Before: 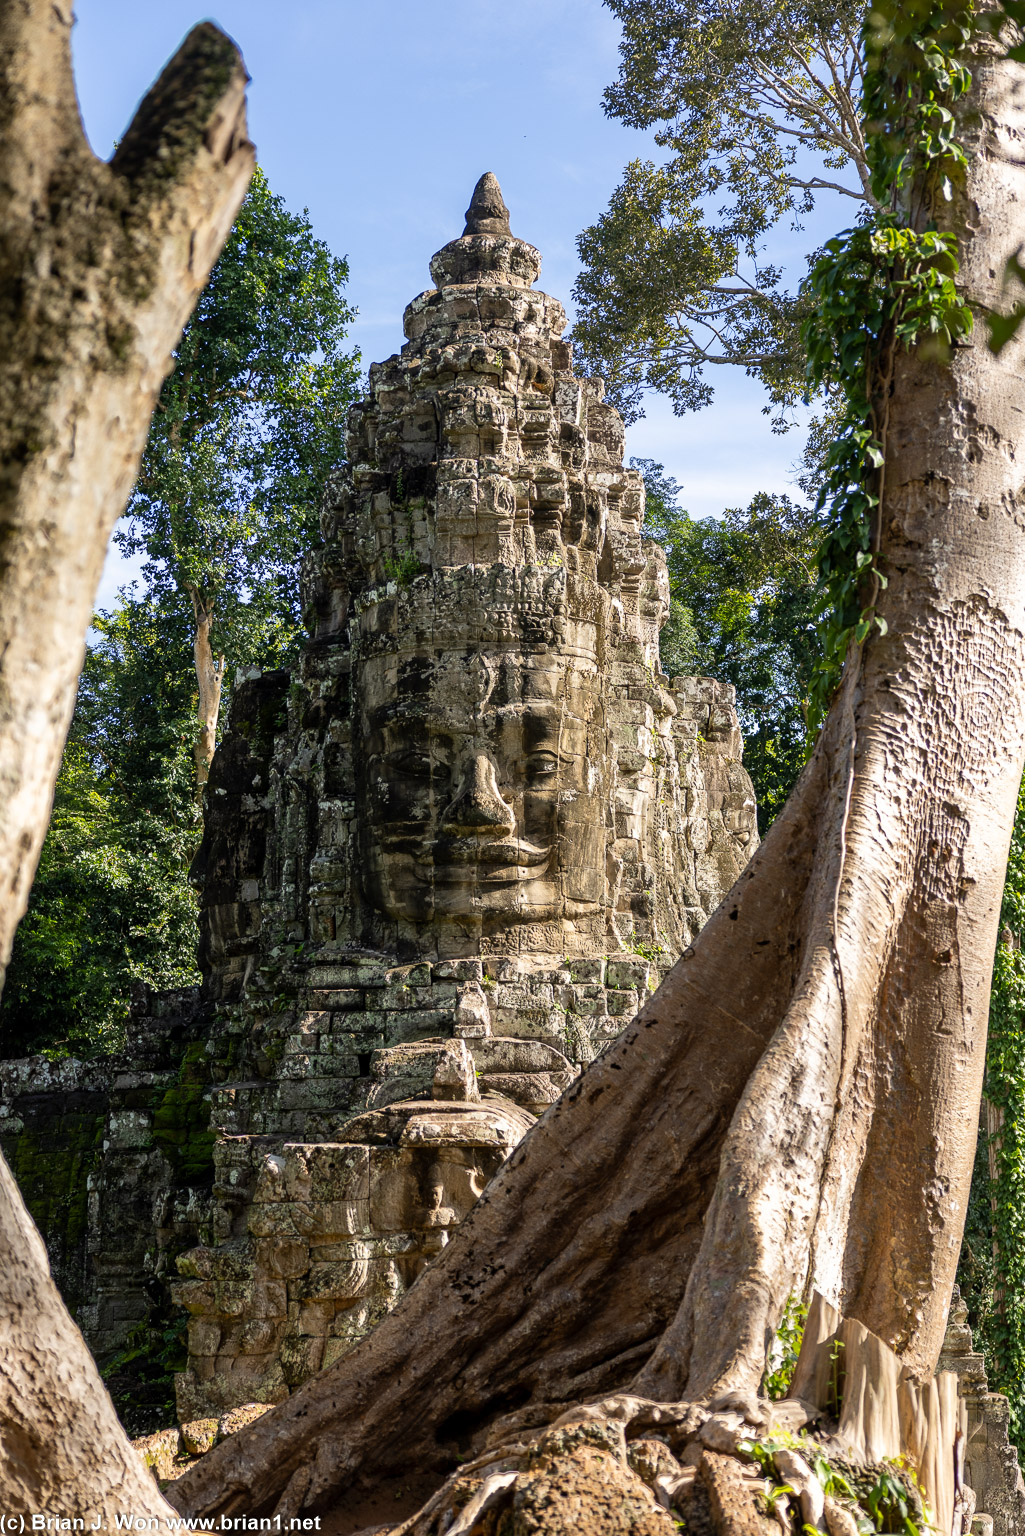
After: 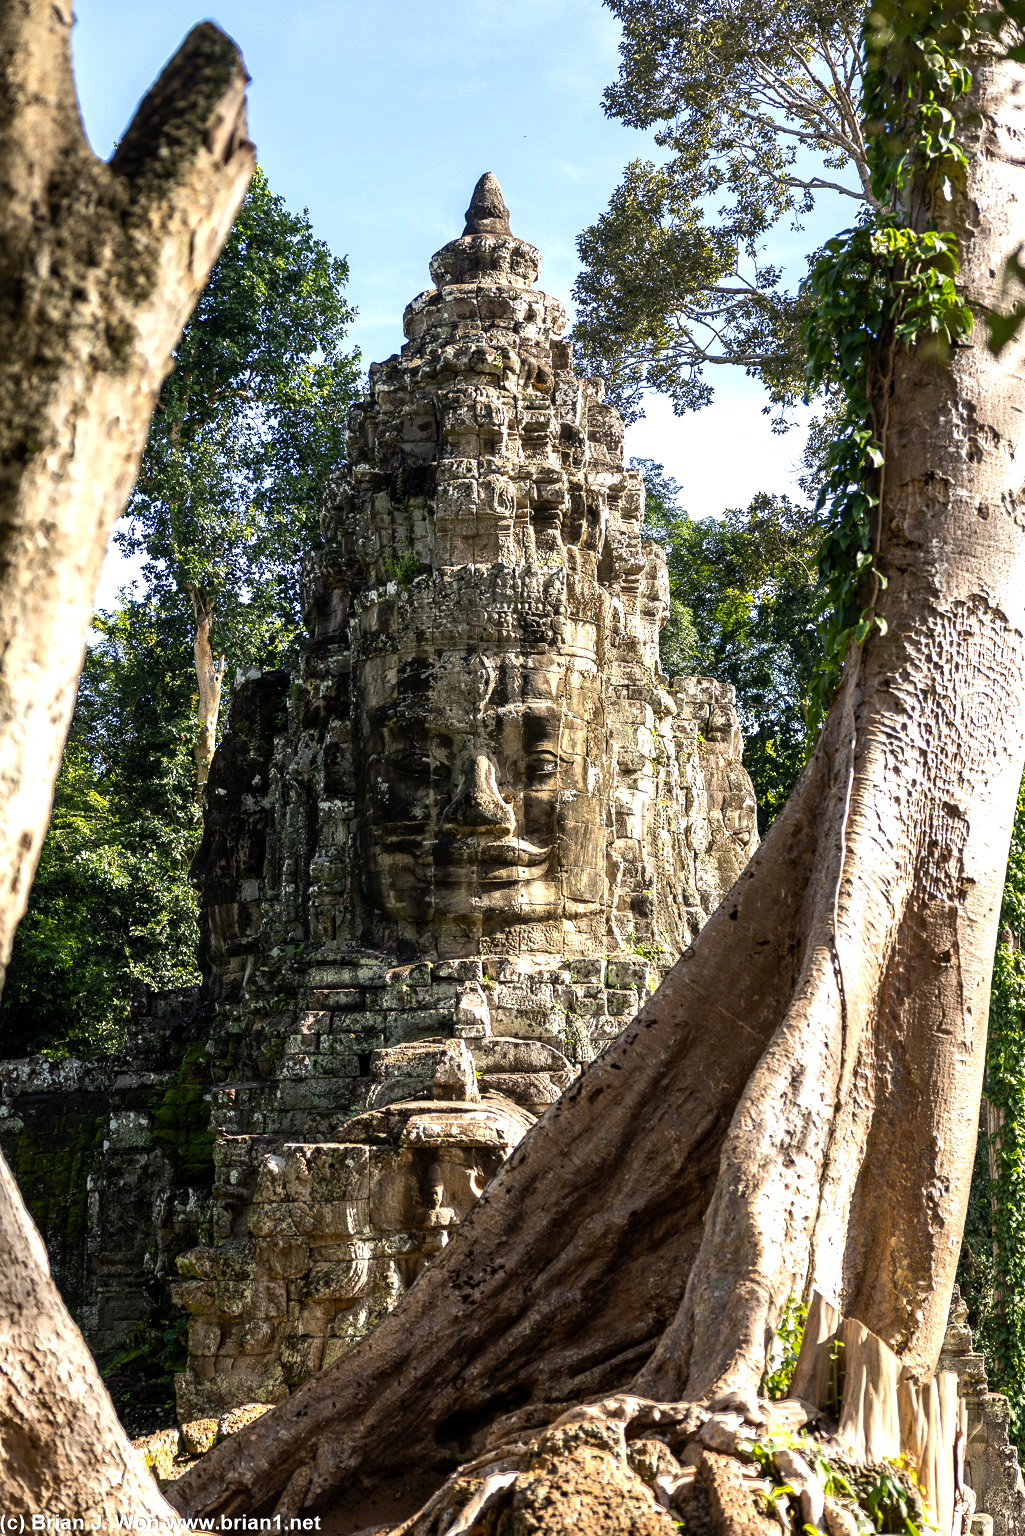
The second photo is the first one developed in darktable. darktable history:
color balance rgb: perceptual saturation grading › global saturation 0.627%, perceptual brilliance grading › global brilliance -5.579%, perceptual brilliance grading › highlights 23.801%, perceptual brilliance grading › mid-tones 7.391%, perceptual brilliance grading › shadows -4.796%
